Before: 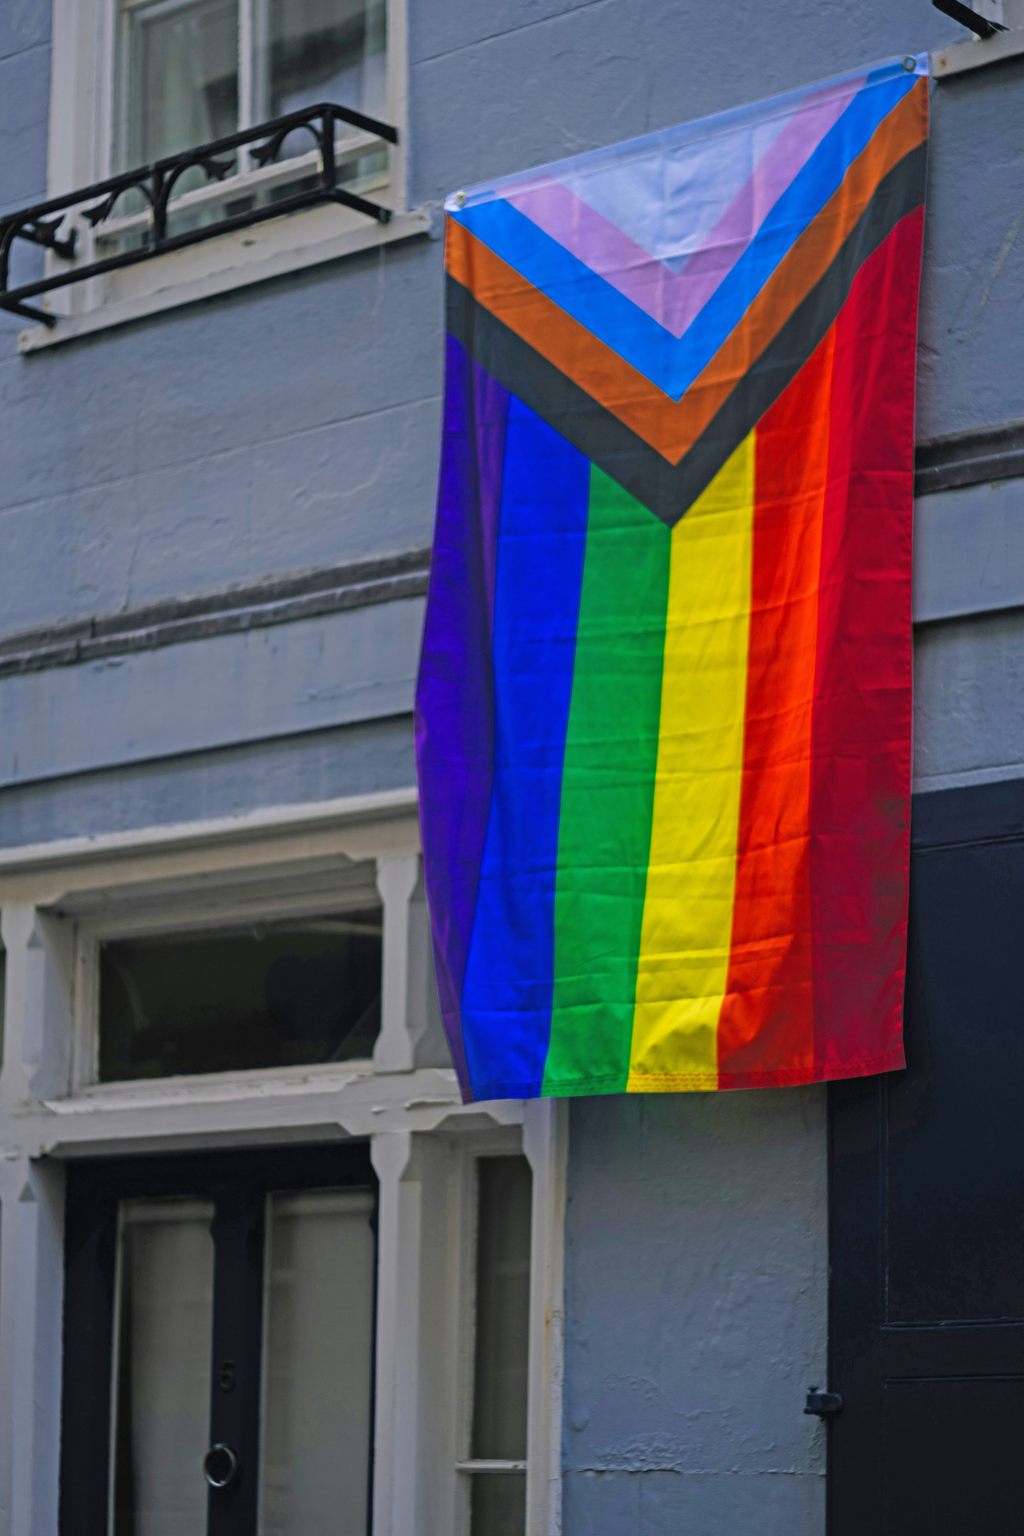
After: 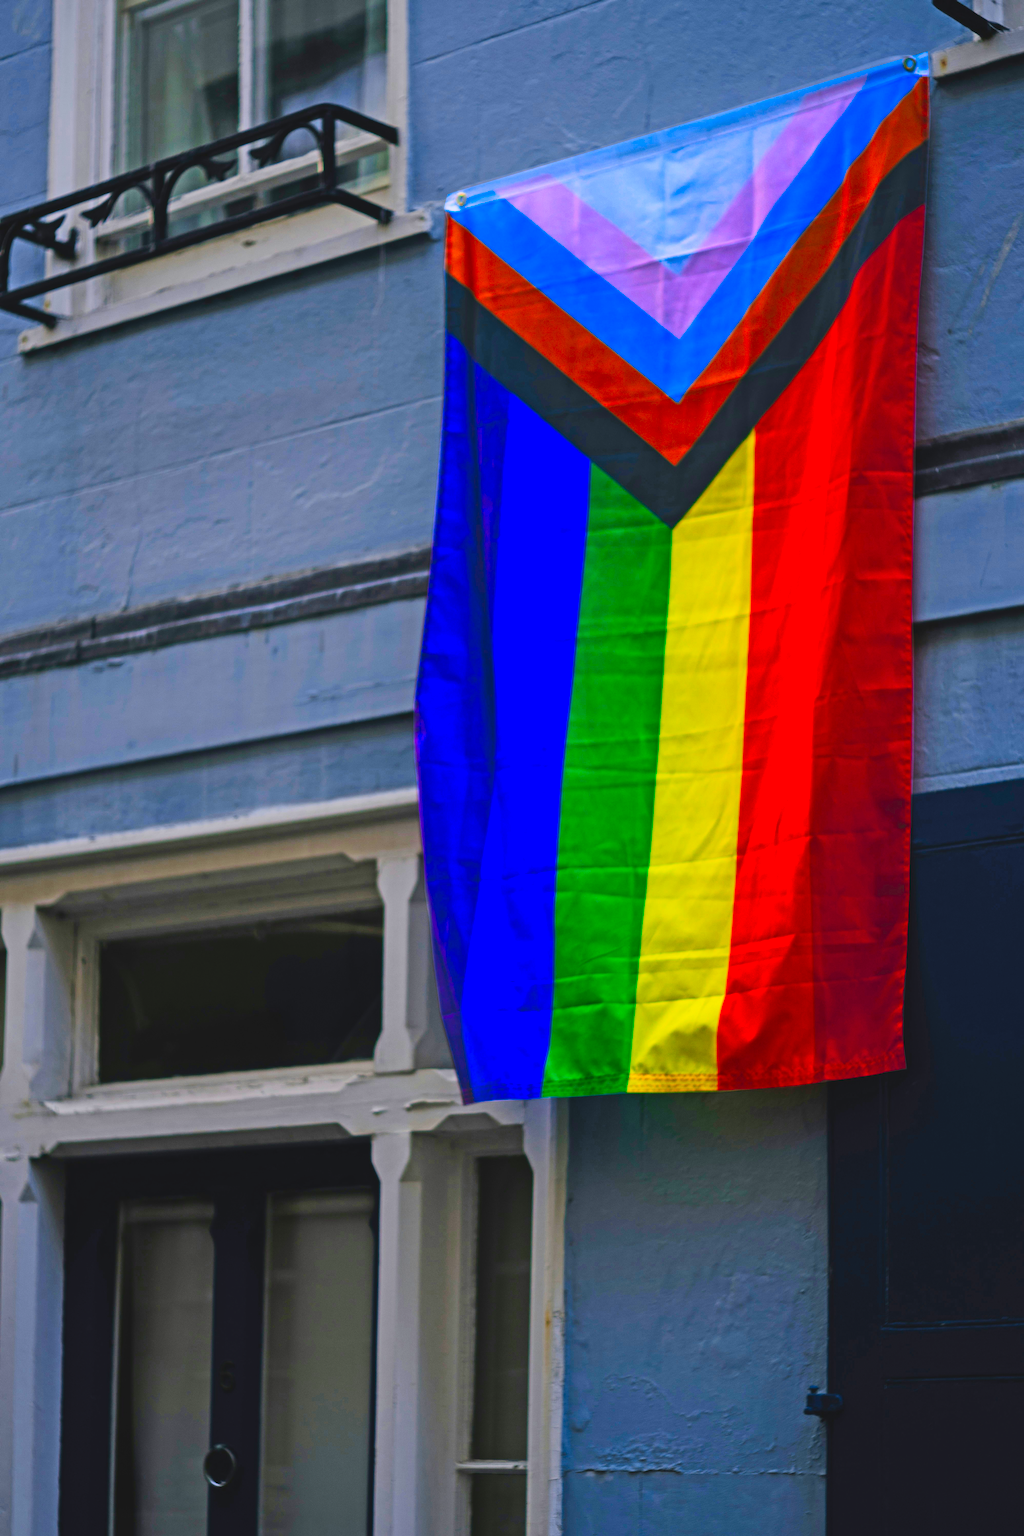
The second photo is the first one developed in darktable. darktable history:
exposure: black level correction -0.014, exposure -0.189 EV, compensate highlight preservation false
contrast brightness saturation: contrast 0.258, brightness 0.025, saturation 0.888
